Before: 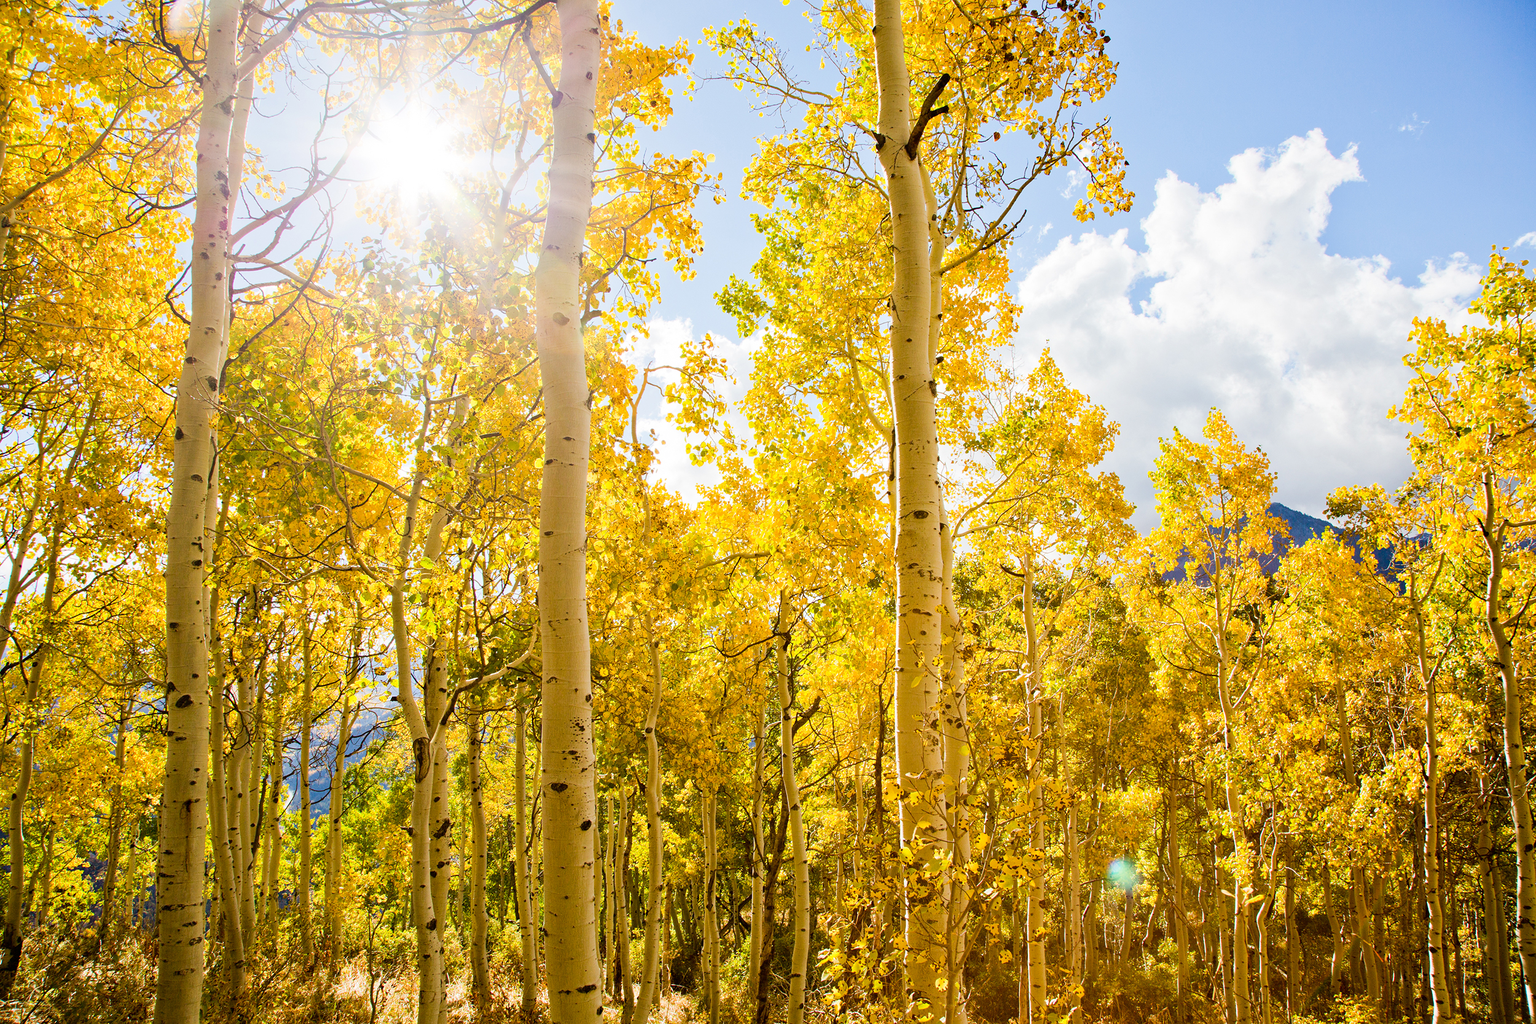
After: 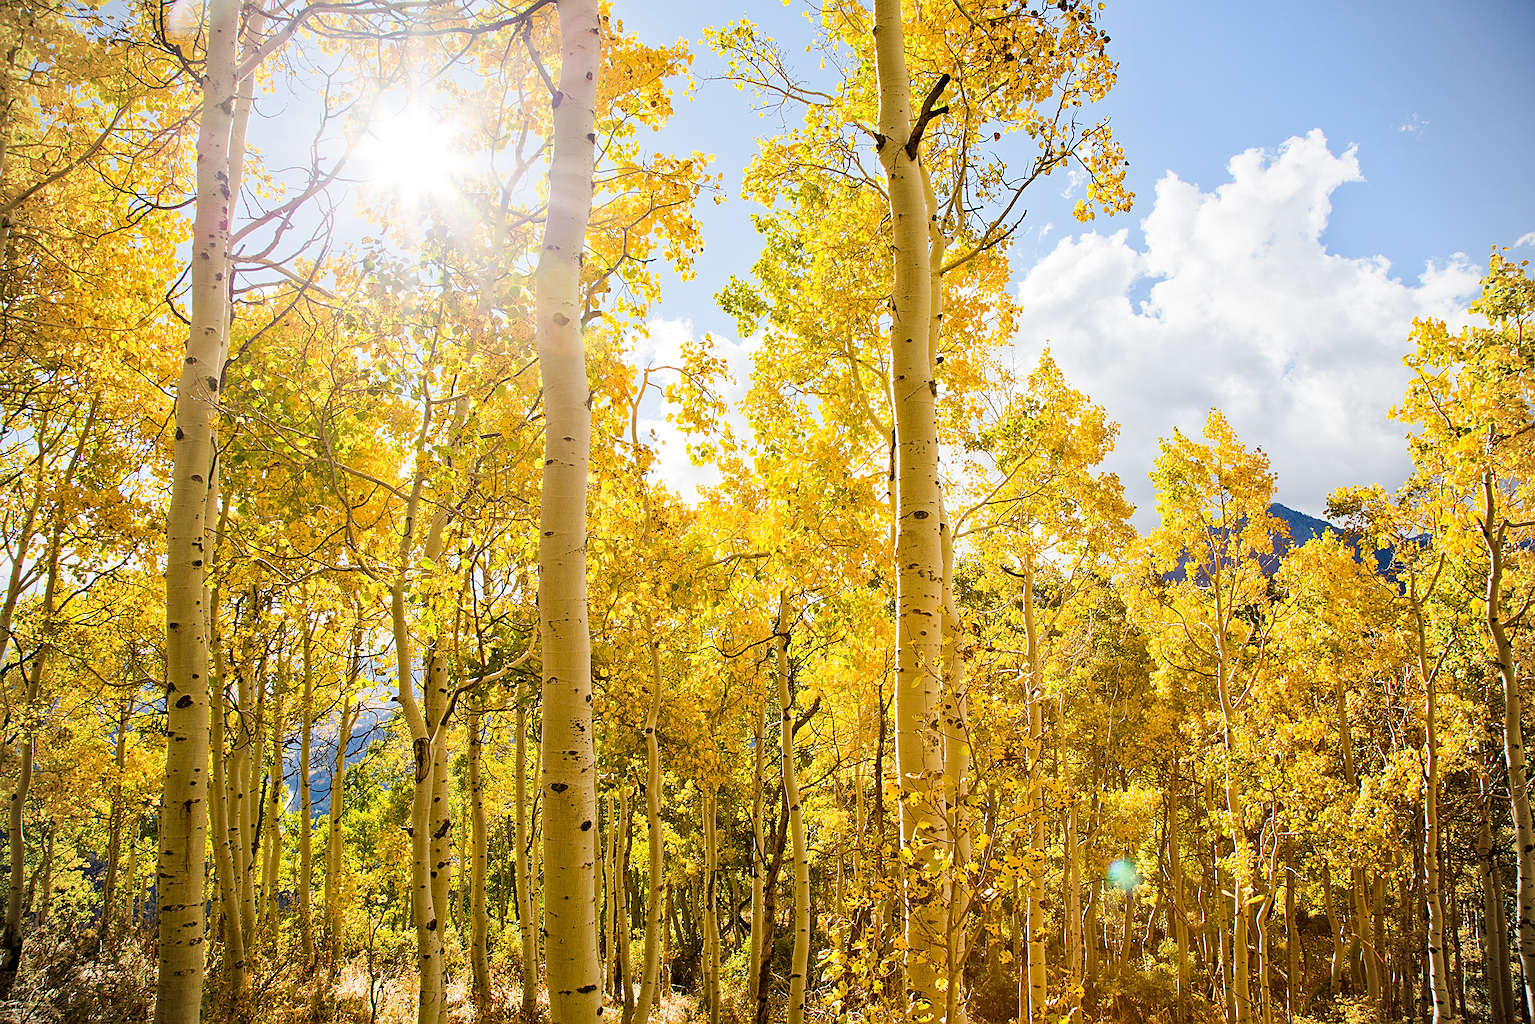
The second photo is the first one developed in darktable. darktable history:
vignetting: fall-off start 92.17%
sharpen: on, module defaults
